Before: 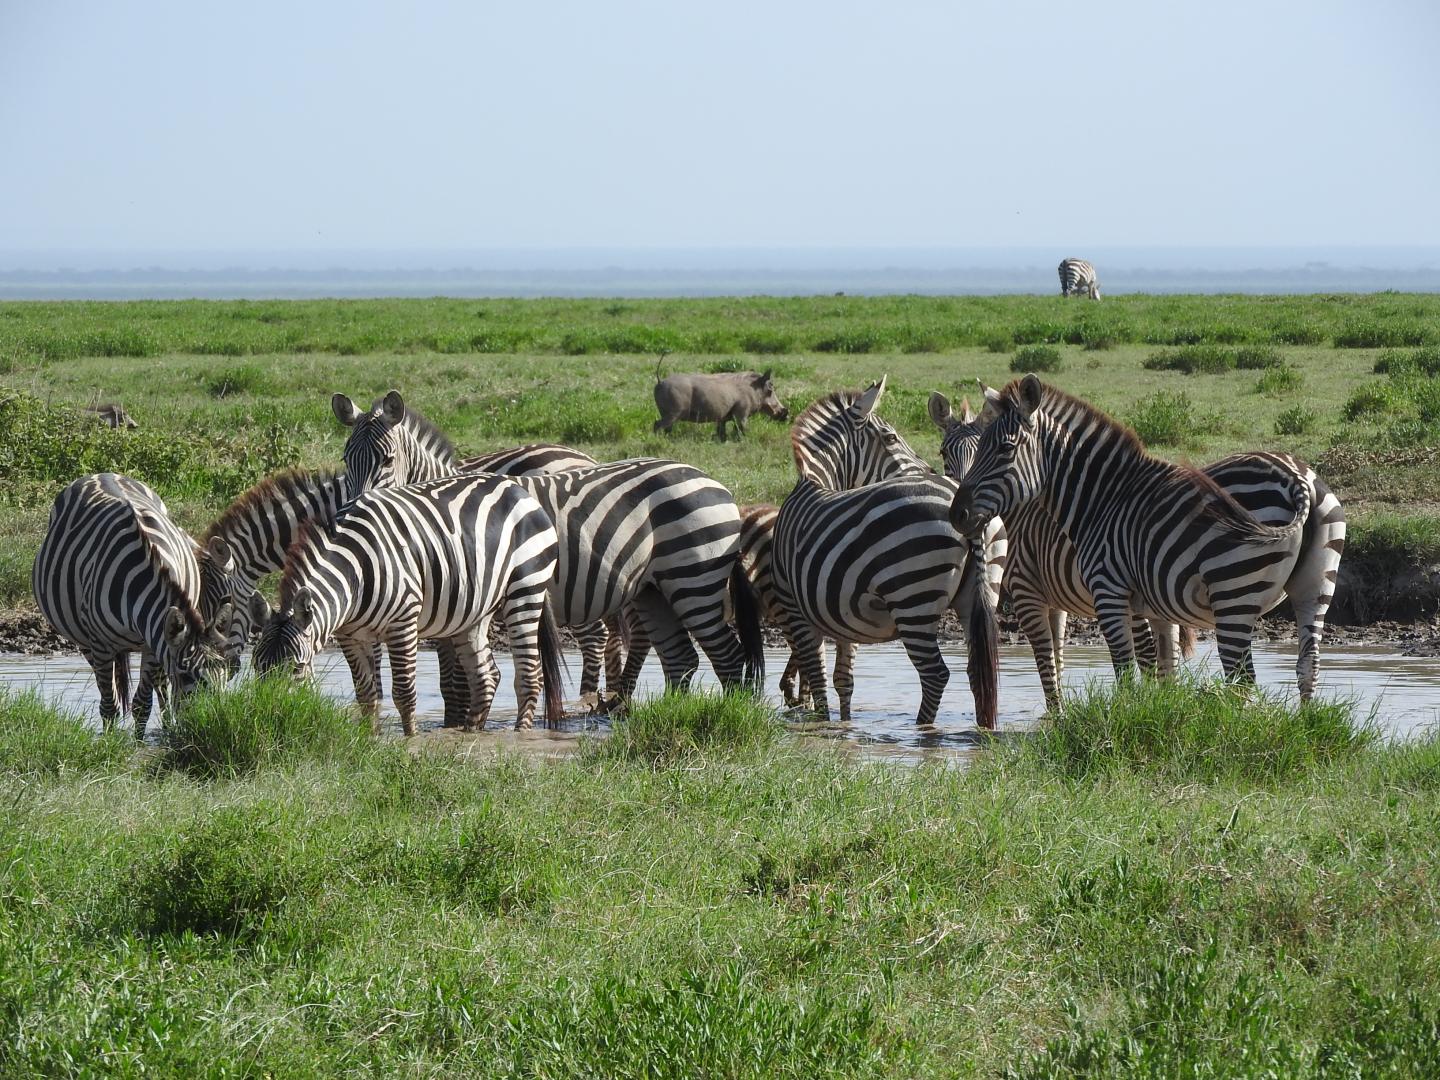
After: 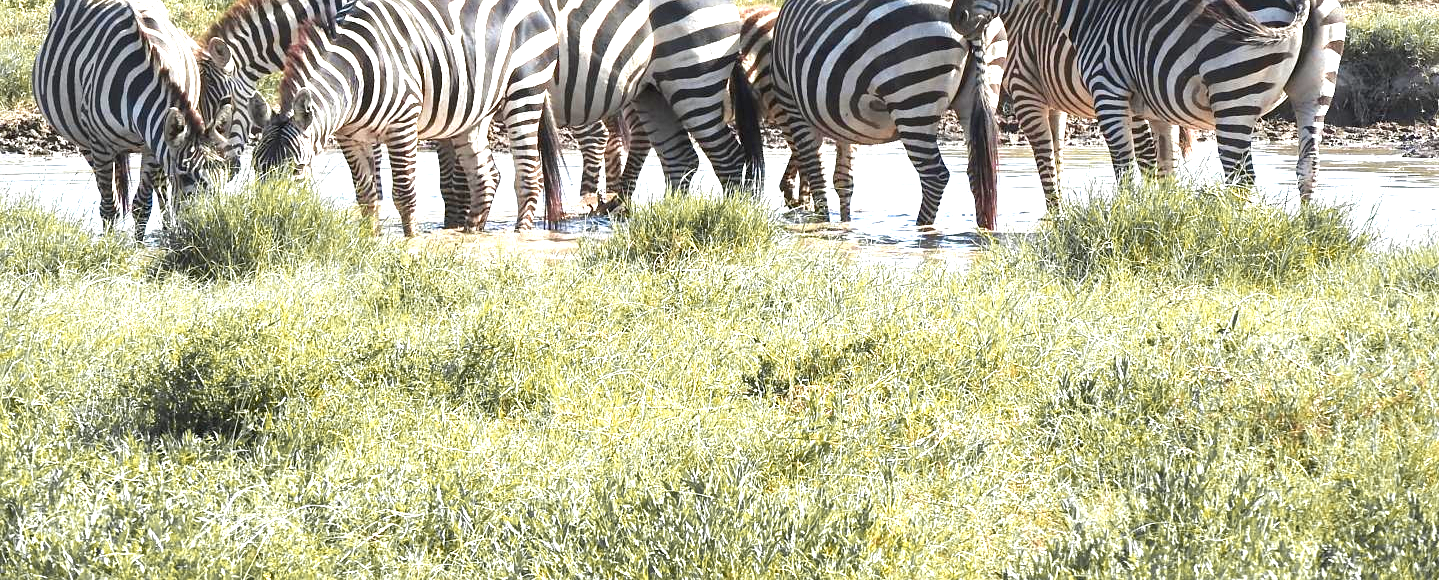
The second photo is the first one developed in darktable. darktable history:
color zones: curves: ch1 [(0.29, 0.492) (0.373, 0.185) (0.509, 0.481)]; ch2 [(0.25, 0.462) (0.749, 0.457)], mix 40.67%
crop and rotate: top 46.237%
exposure: black level correction 0.001, exposure 1.822 EV, compensate exposure bias true, compensate highlight preservation false
sharpen: amount 0.2
